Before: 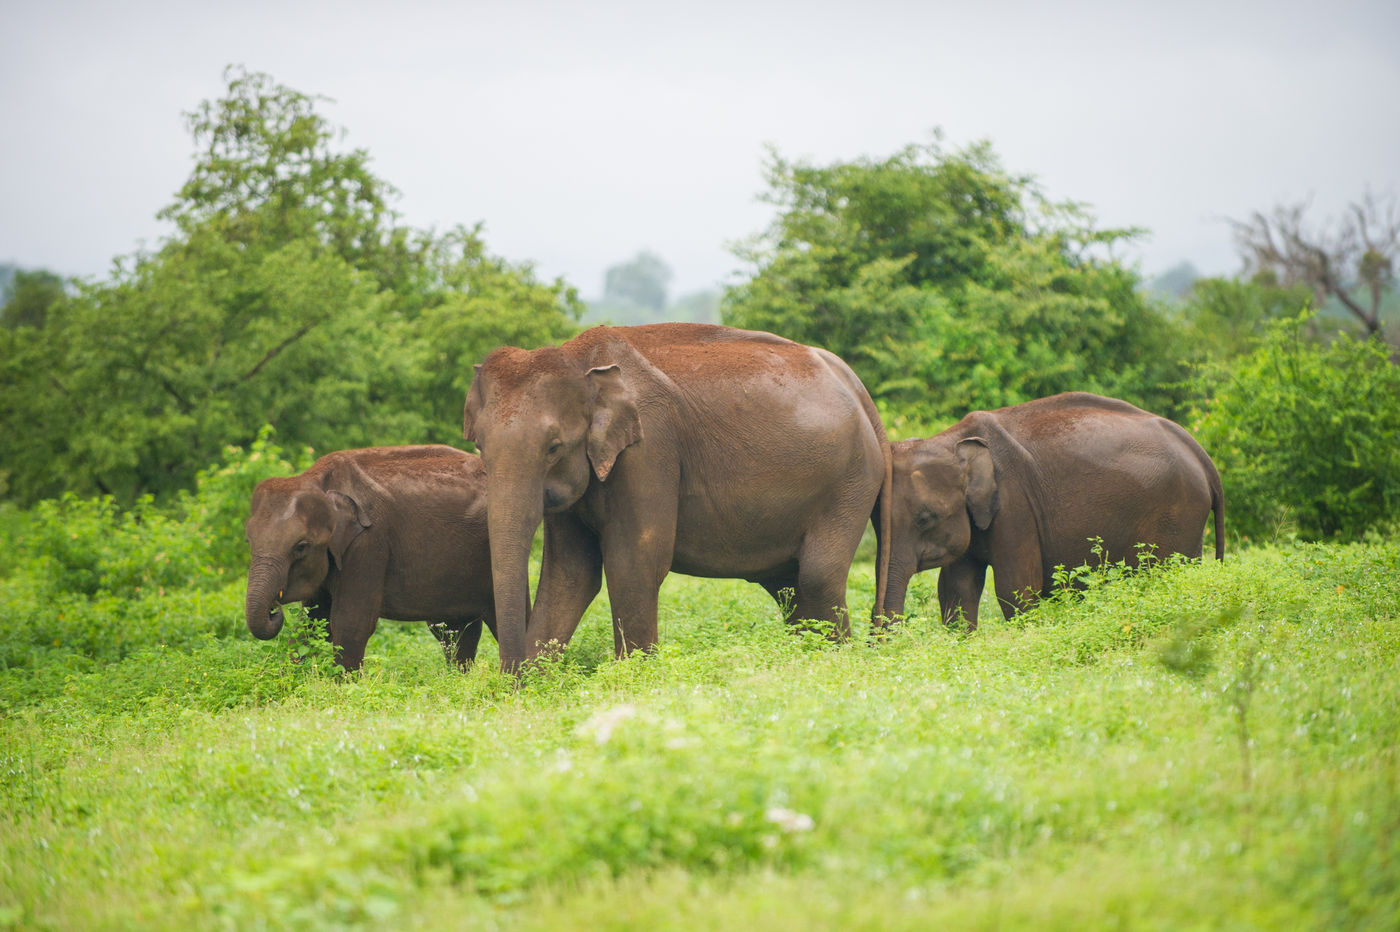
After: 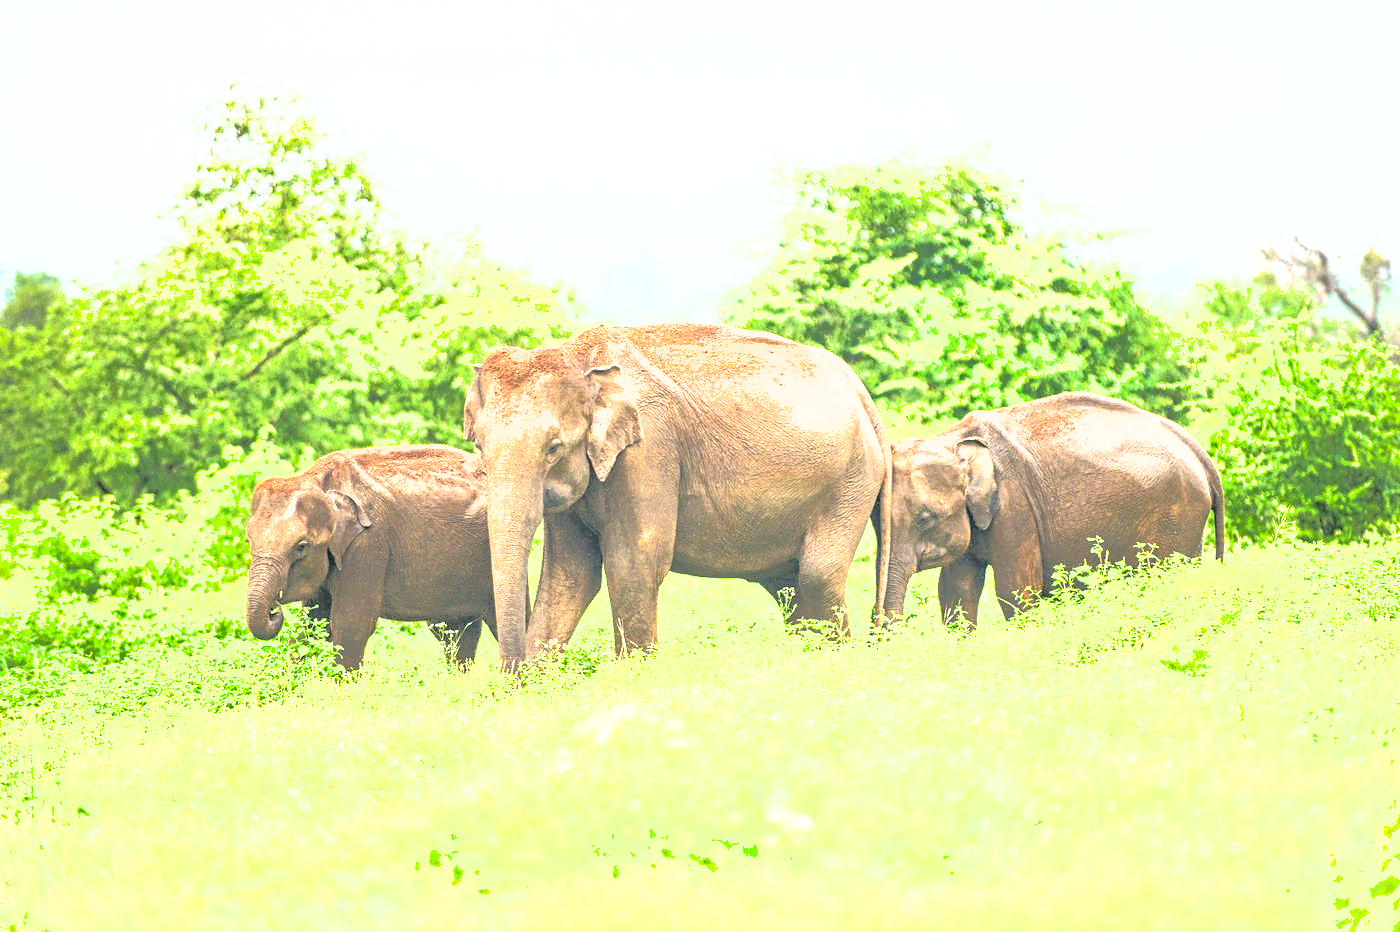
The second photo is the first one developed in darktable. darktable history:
shadows and highlights: on, module defaults
exposure: black level correction 0, exposure 2.117 EV, compensate highlight preservation false
contrast equalizer: y [[0.5, 0.5, 0.5, 0.539, 0.64, 0.611], [0.5 ×6], [0.5 ×6], [0 ×6], [0 ×6]]
tone curve: curves: ch0 [(0, 0) (0.003, 0.03) (0.011, 0.03) (0.025, 0.033) (0.044, 0.035) (0.069, 0.04) (0.1, 0.046) (0.136, 0.052) (0.177, 0.08) (0.224, 0.121) (0.277, 0.225) (0.335, 0.343) (0.399, 0.456) (0.468, 0.555) (0.543, 0.647) (0.623, 0.732) (0.709, 0.808) (0.801, 0.886) (0.898, 0.947) (1, 1)], color space Lab, independent channels, preserve colors none
